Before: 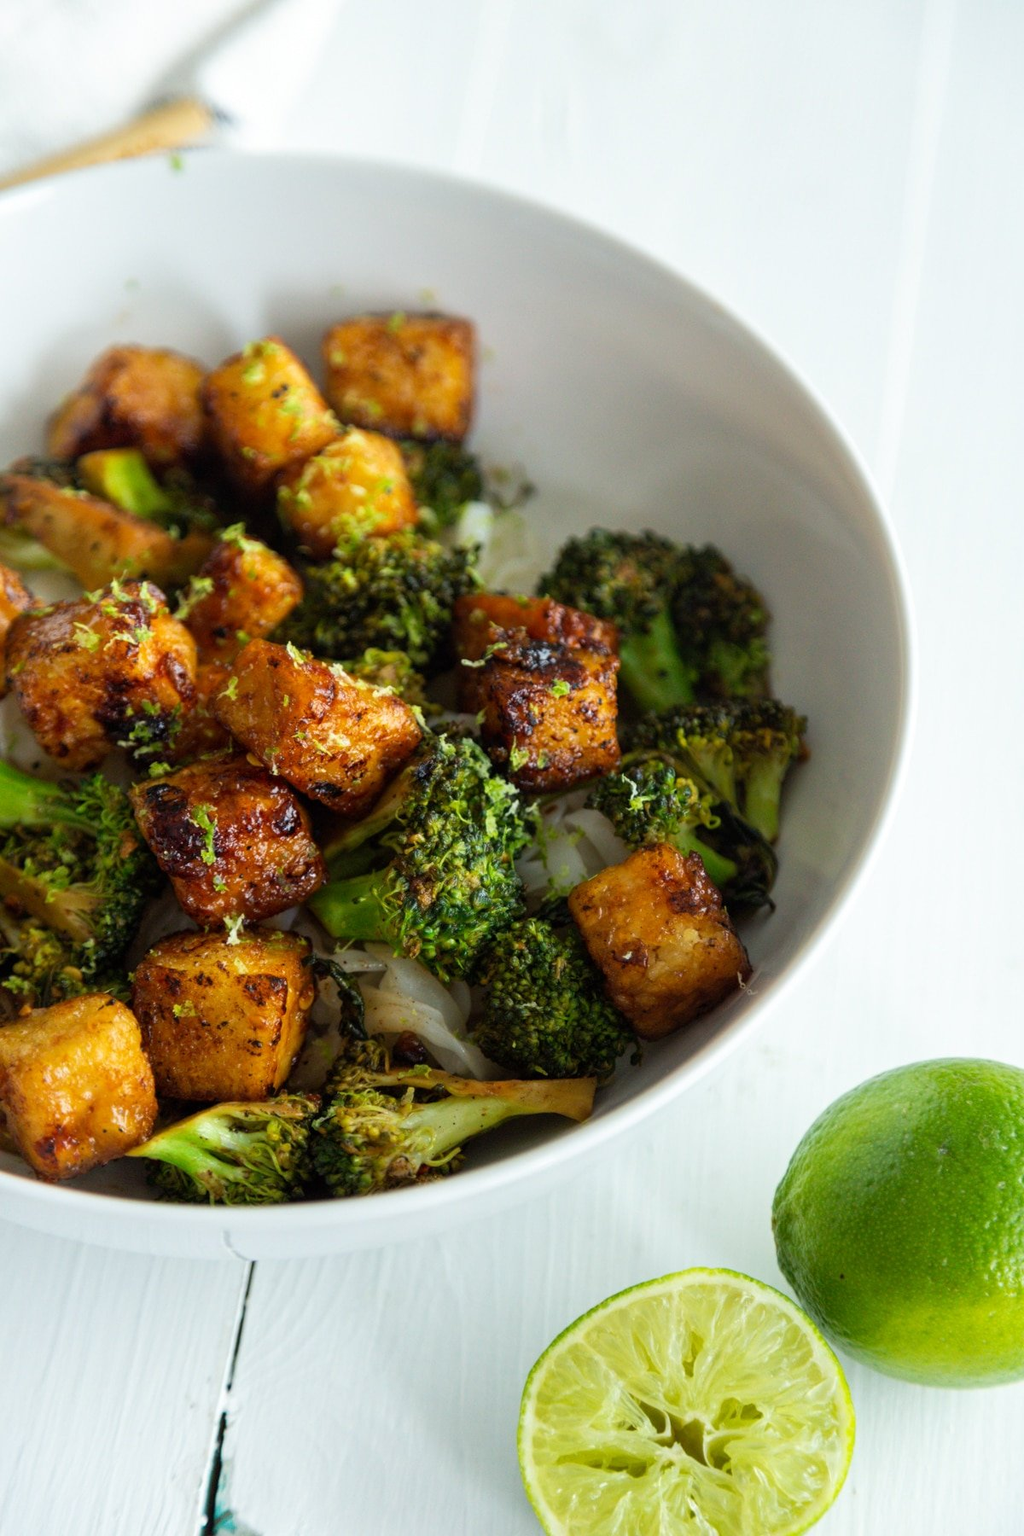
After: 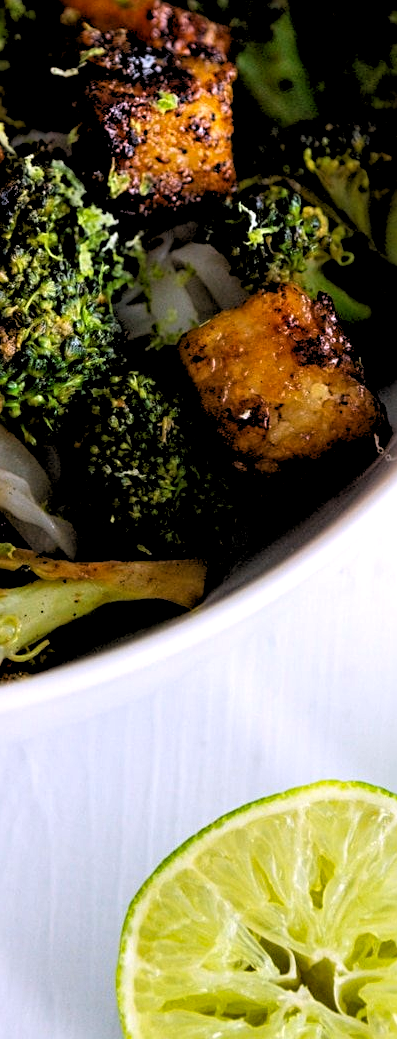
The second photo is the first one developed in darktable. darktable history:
white balance: red 1.066, blue 1.119
sharpen: radius 2.167, amount 0.381, threshold 0
haze removal: compatibility mode true, adaptive false
rgb levels: levels [[0.034, 0.472, 0.904], [0, 0.5, 1], [0, 0.5, 1]]
crop: left 40.878%, top 39.176%, right 25.993%, bottom 3.081%
